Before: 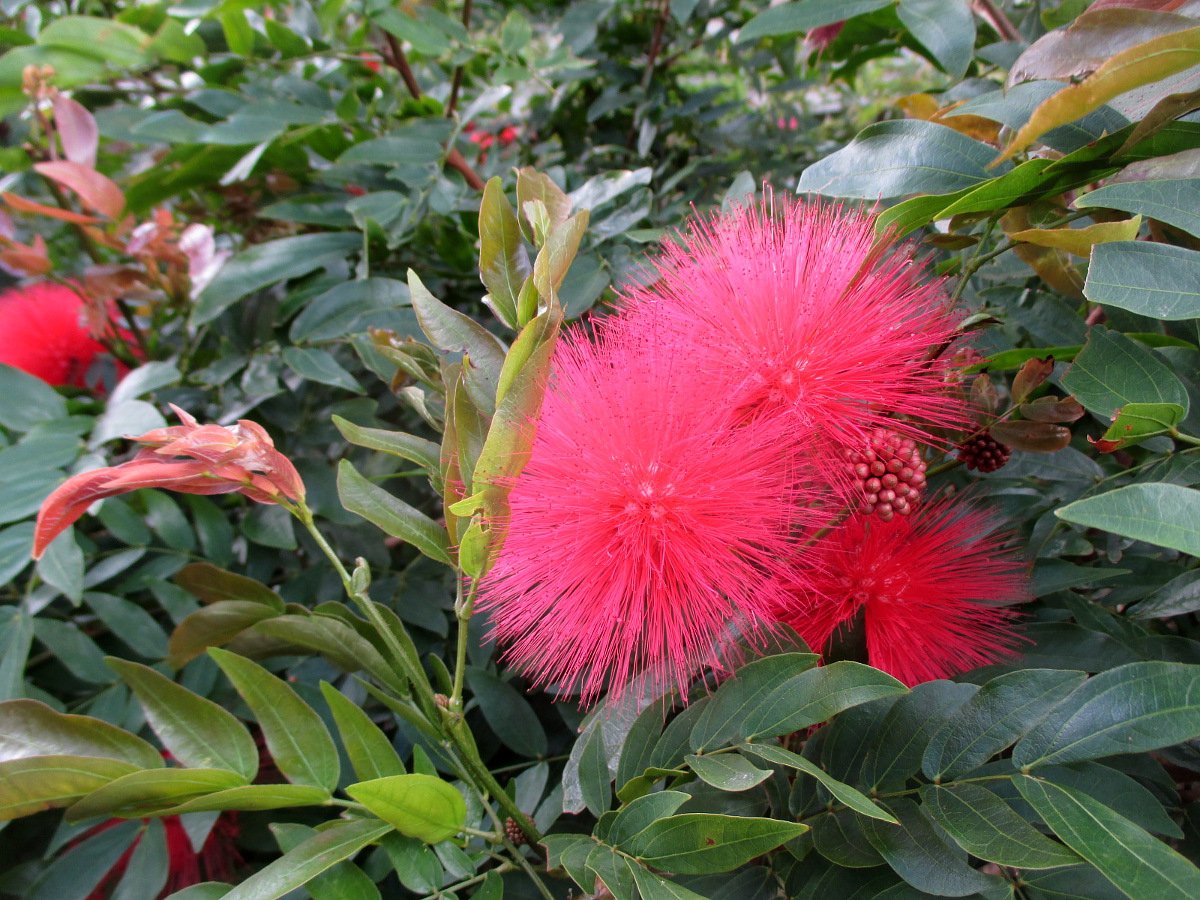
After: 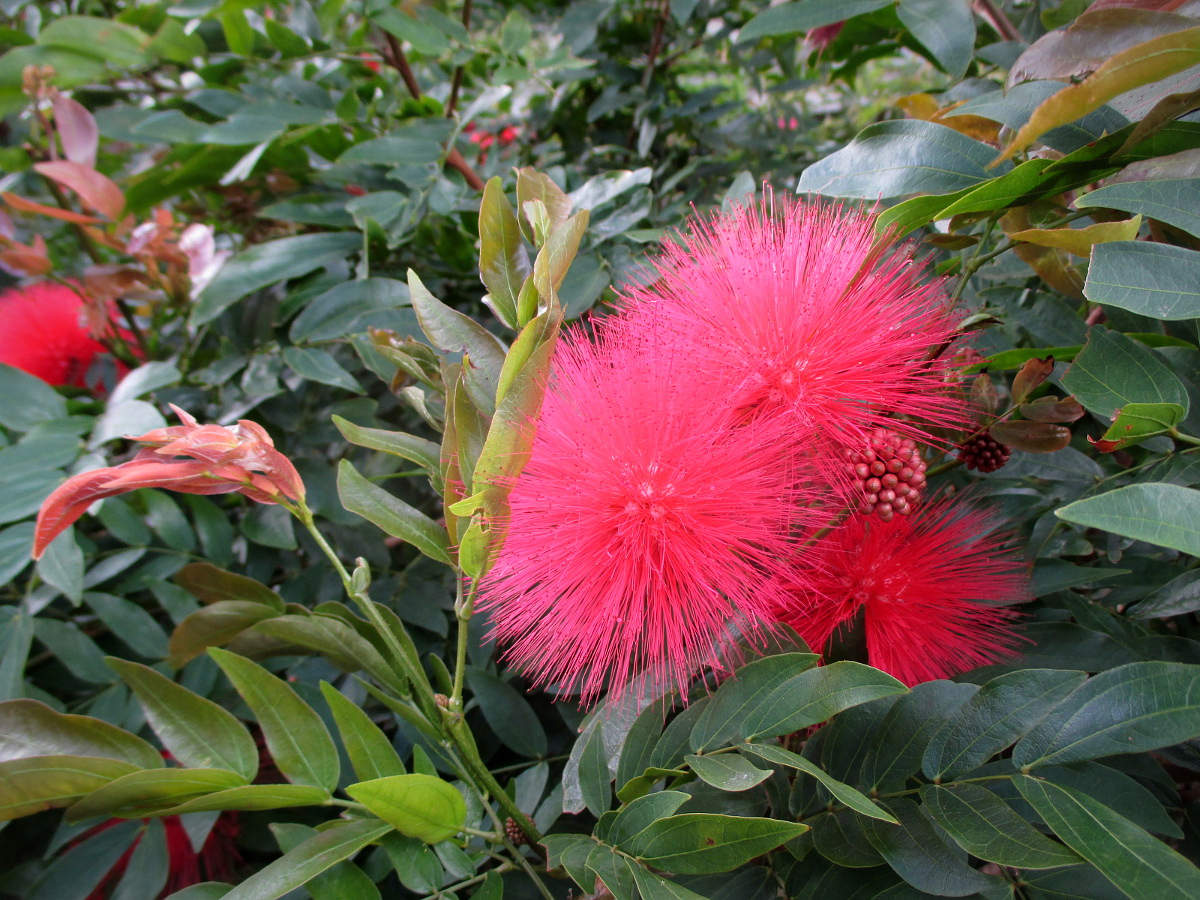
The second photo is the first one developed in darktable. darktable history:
vignetting: fall-off start 78.58%, brightness -0.373, saturation 0.014, center (-0.032, -0.045), width/height ratio 1.326
